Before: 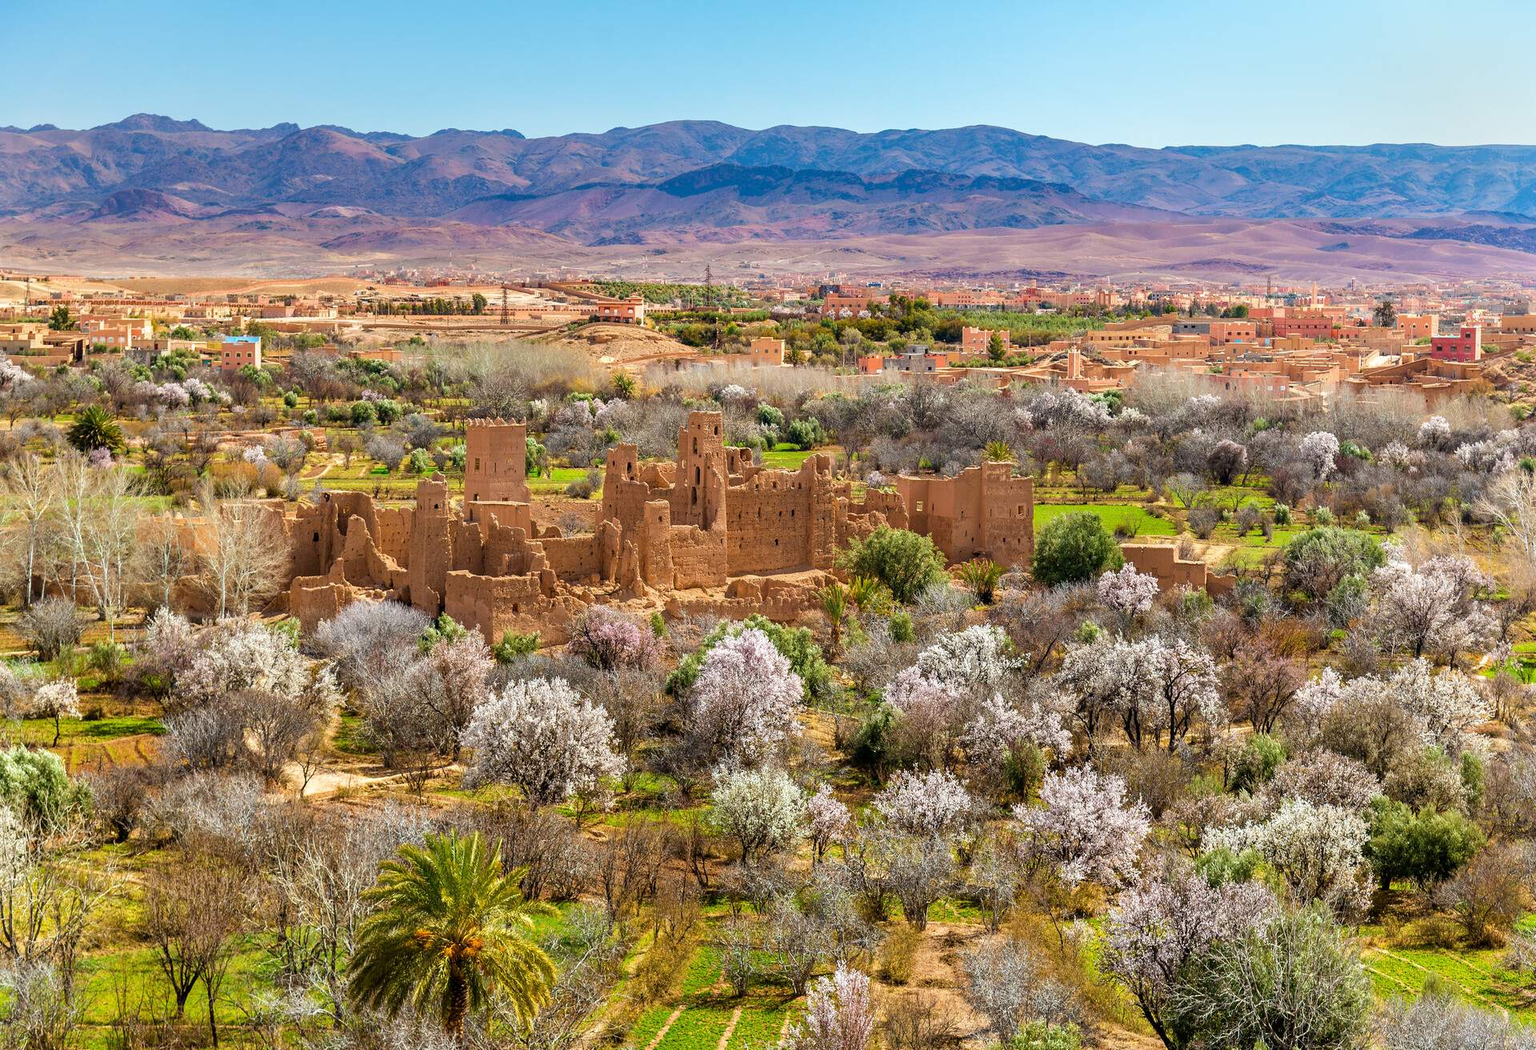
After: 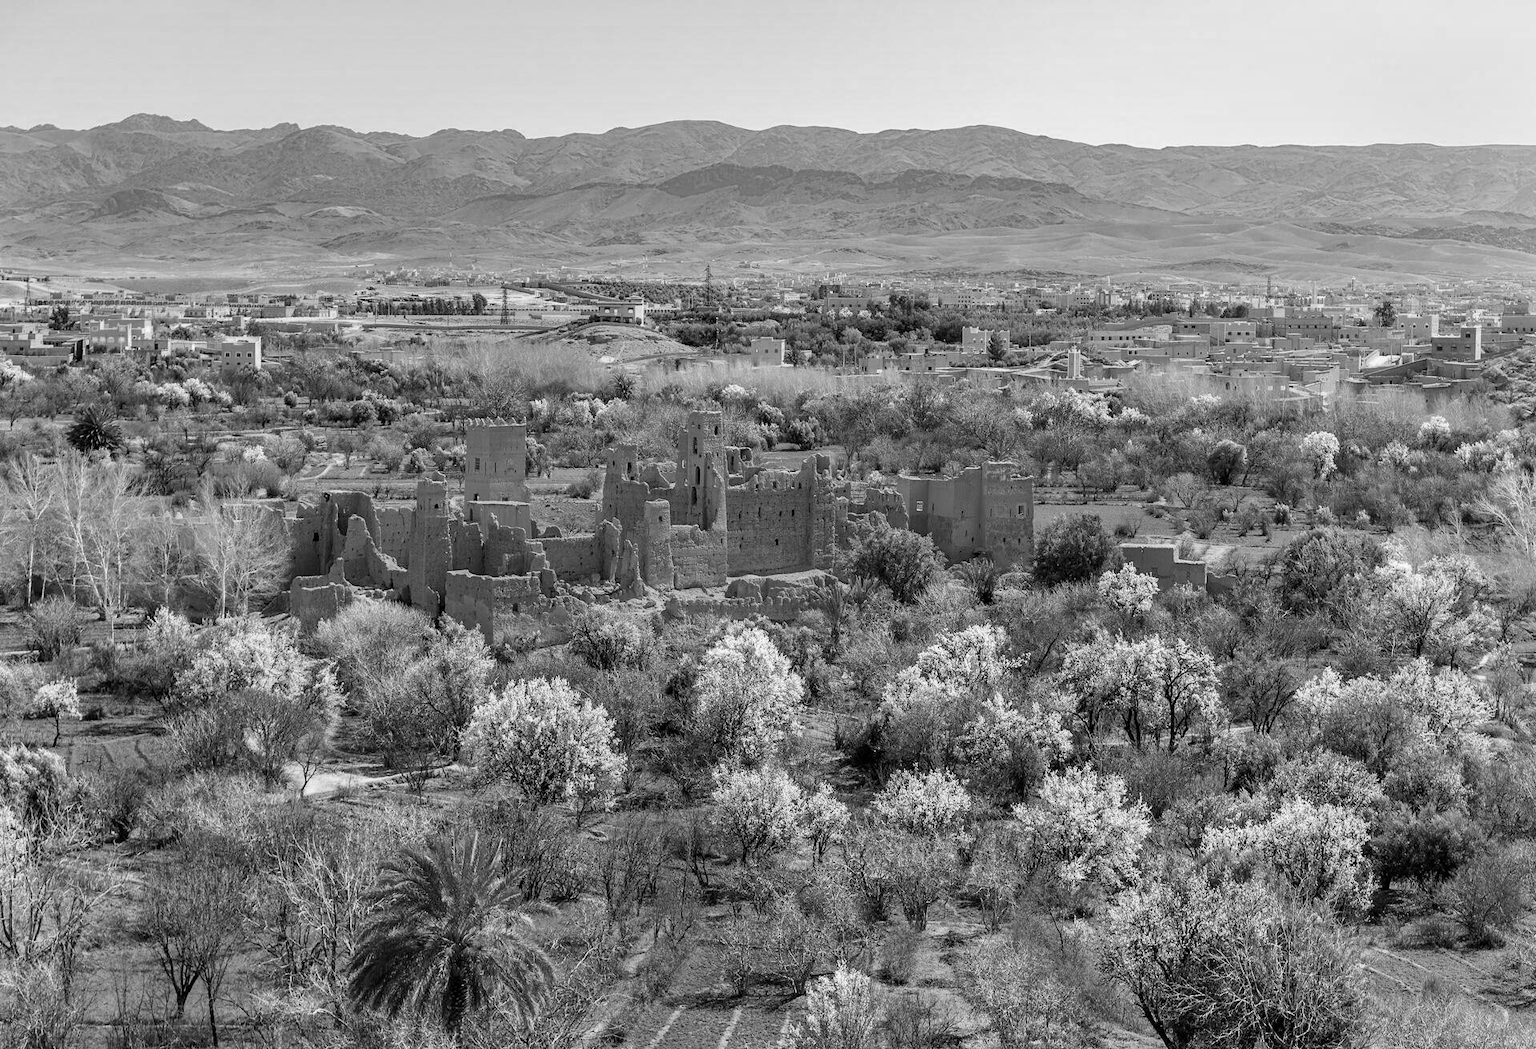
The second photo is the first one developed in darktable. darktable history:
color calibration: output gray [0.253, 0.26, 0.487, 0], illuminant as shot in camera, x 0.358, y 0.373, temperature 4628.91 K
